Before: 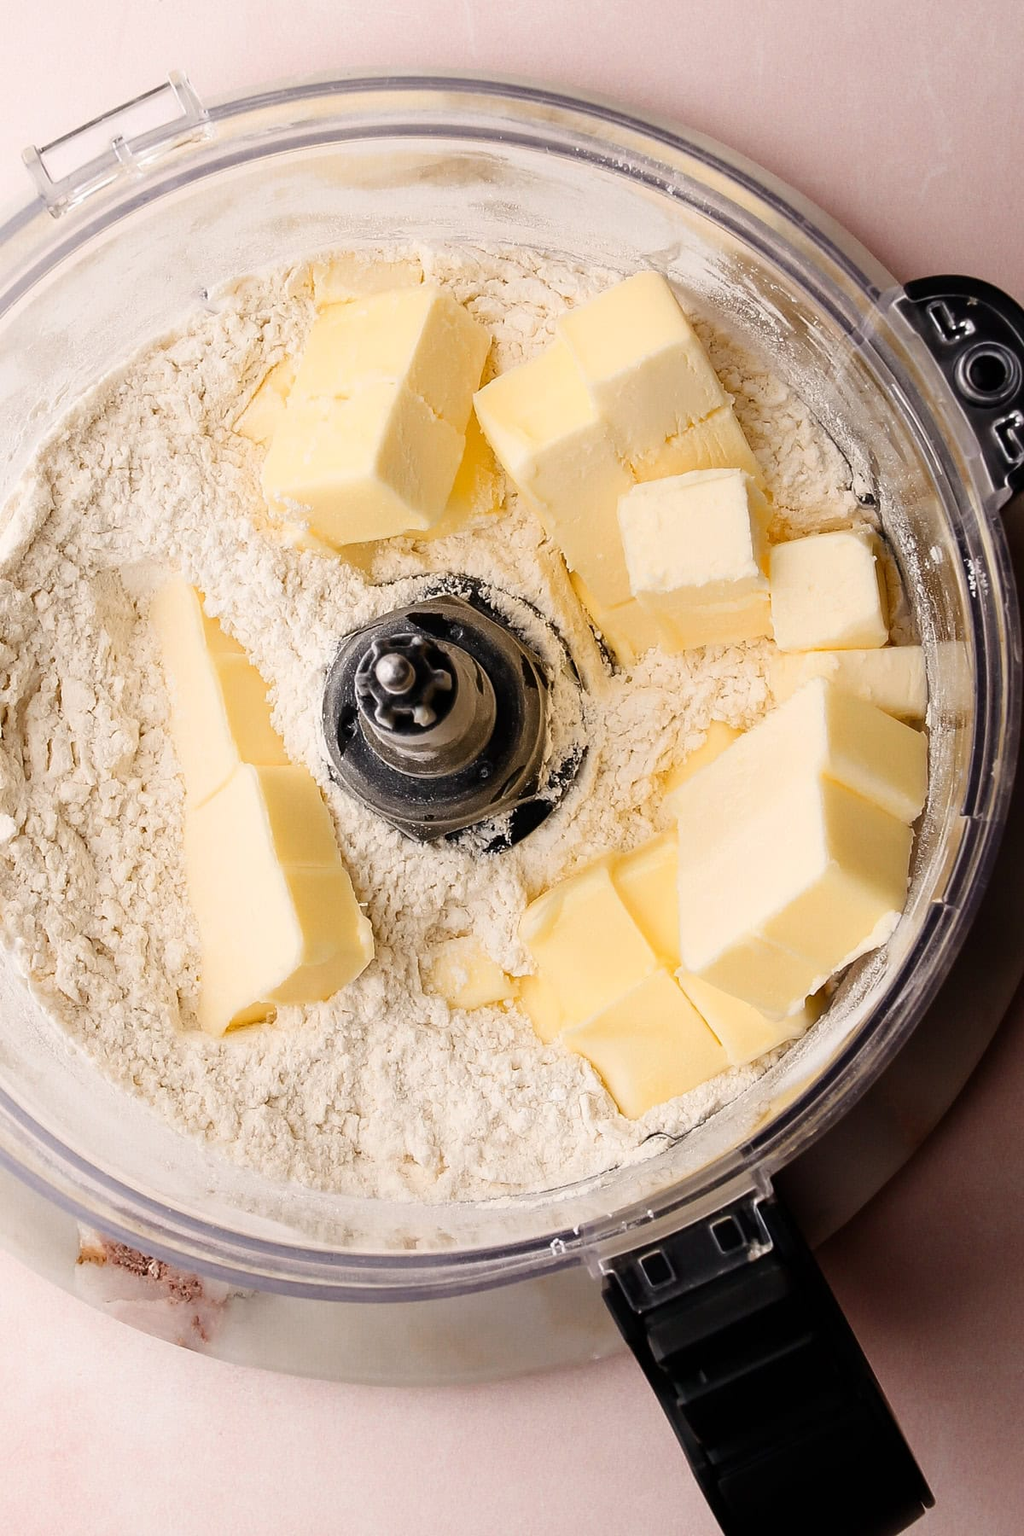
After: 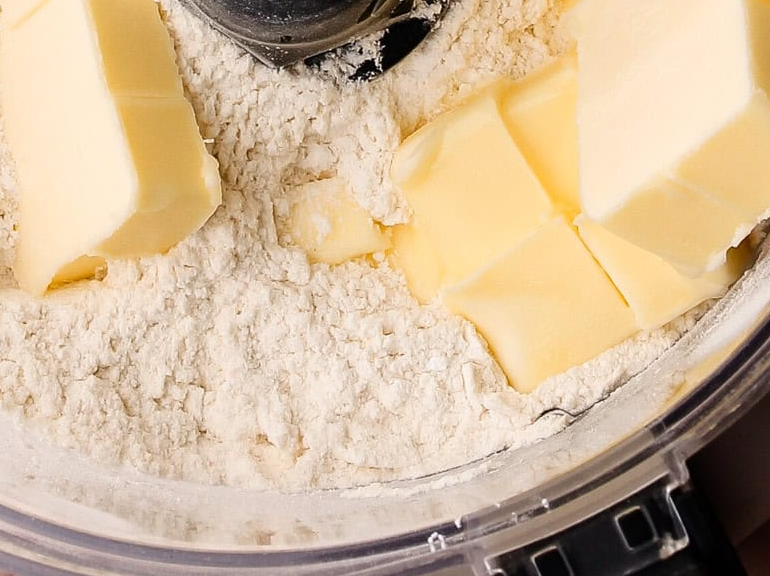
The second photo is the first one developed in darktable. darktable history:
crop: left 18.128%, top 51.107%, right 17.644%, bottom 16.856%
exposure: compensate exposure bias true, compensate highlight preservation false
